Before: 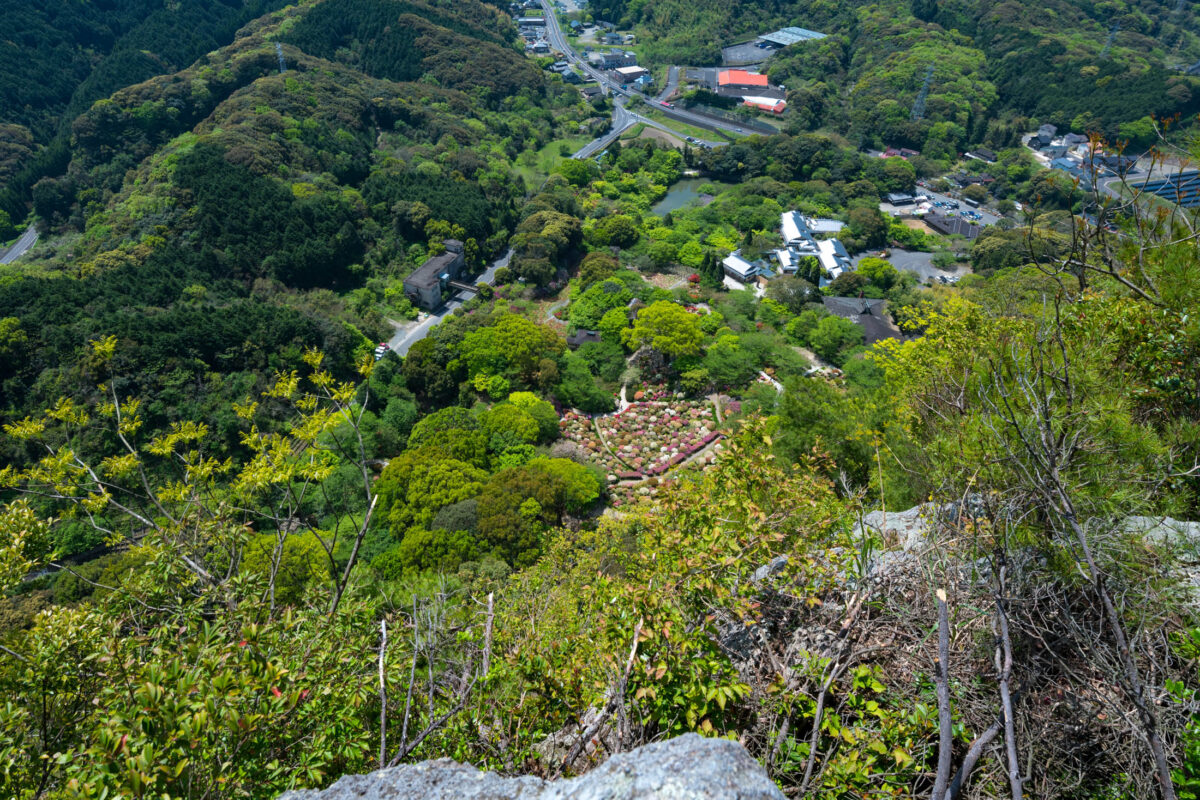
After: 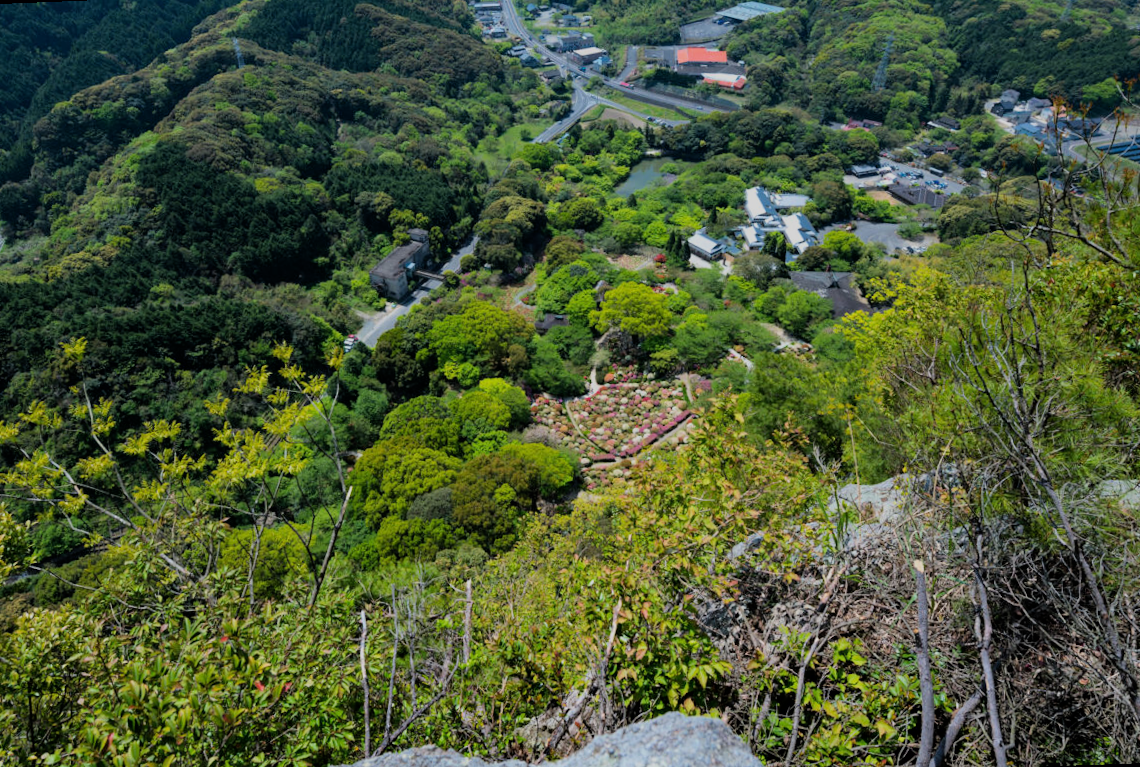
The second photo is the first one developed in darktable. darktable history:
rotate and perspective: rotation -2.12°, lens shift (vertical) 0.009, lens shift (horizontal) -0.008, automatic cropping original format, crop left 0.036, crop right 0.964, crop top 0.05, crop bottom 0.959
filmic rgb: black relative exposure -7.65 EV, white relative exposure 4.56 EV, hardness 3.61, color science v6 (2022)
